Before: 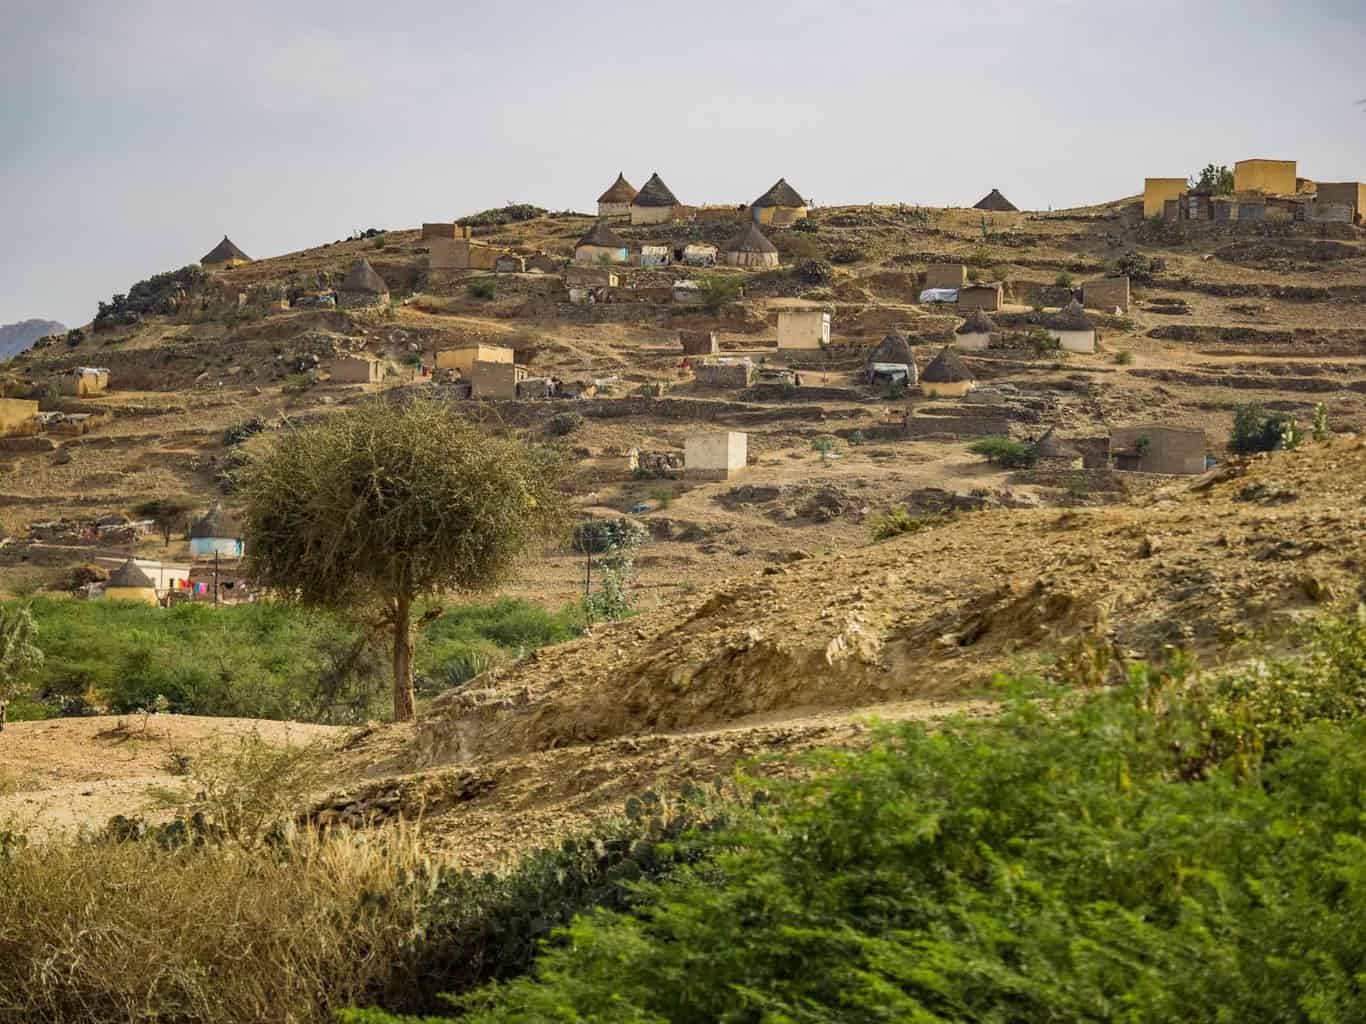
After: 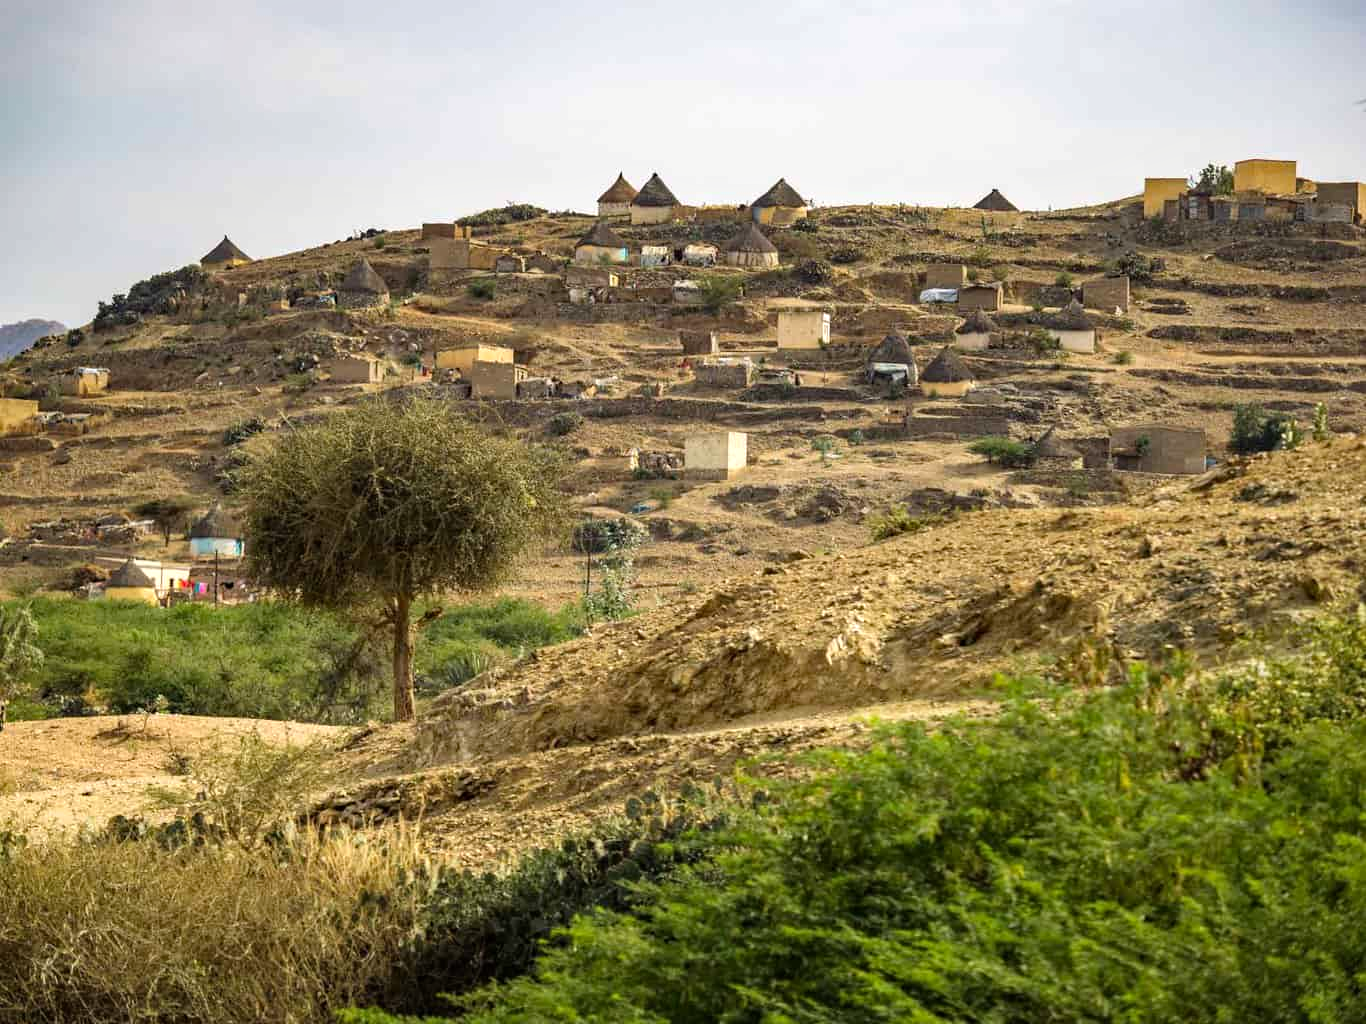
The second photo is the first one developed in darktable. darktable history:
haze removal: adaptive false
tone equalizer: -8 EV -0.385 EV, -7 EV -0.427 EV, -6 EV -0.308 EV, -5 EV -0.185 EV, -3 EV 0.198 EV, -2 EV 0.332 EV, -1 EV 0.402 EV, +0 EV 0.391 EV
